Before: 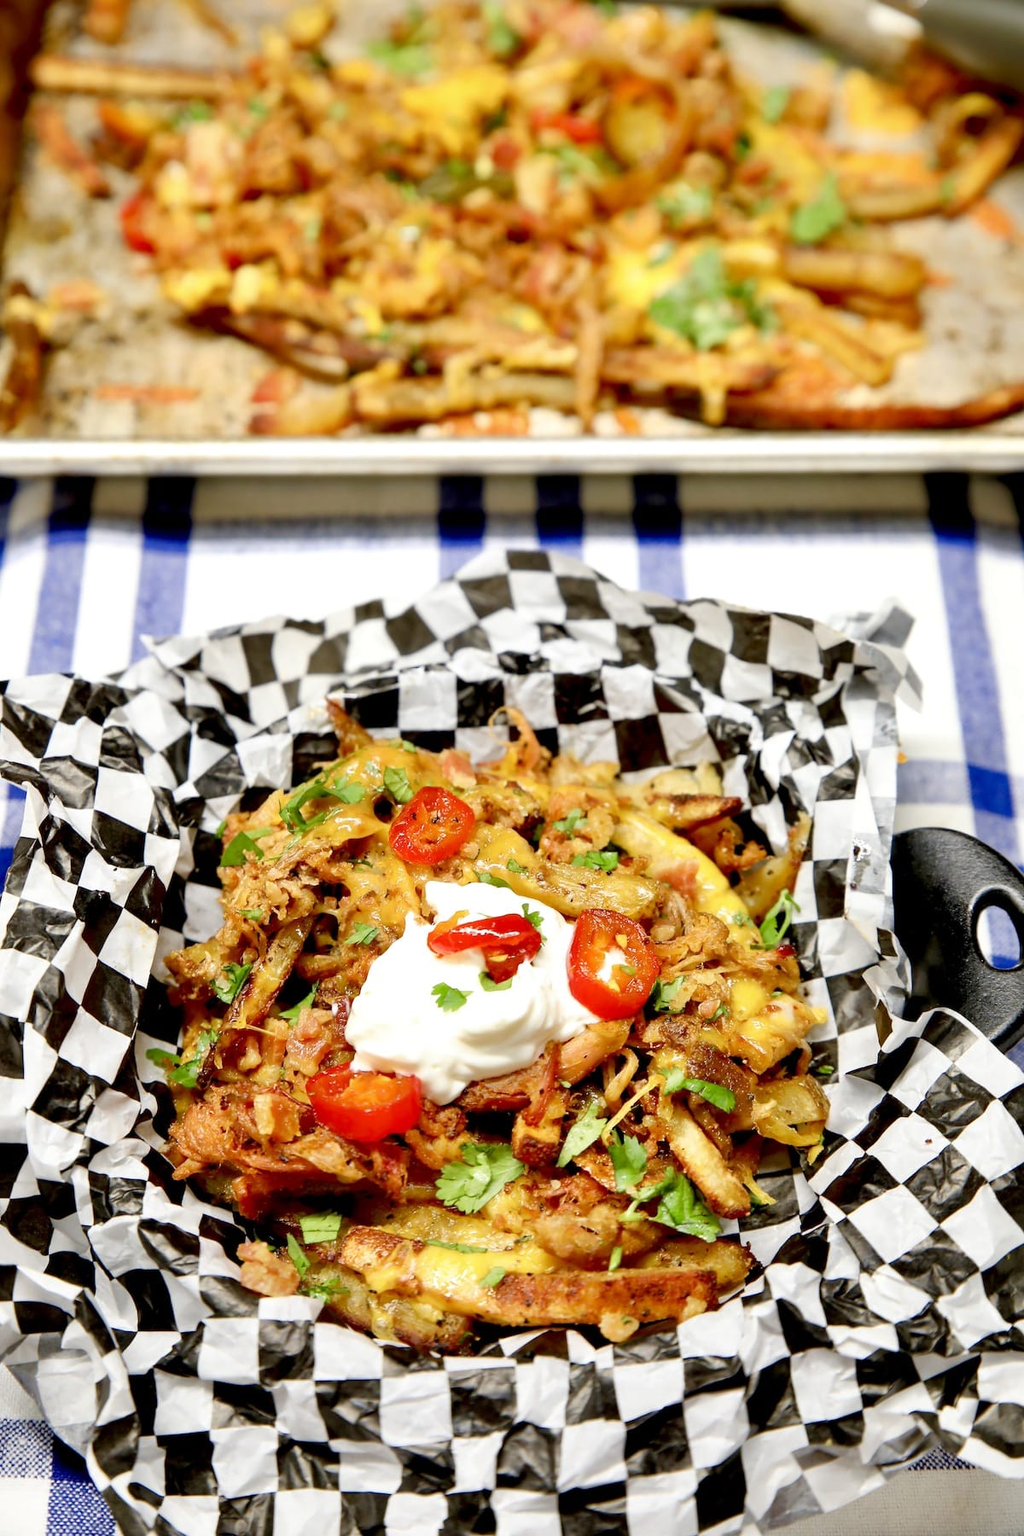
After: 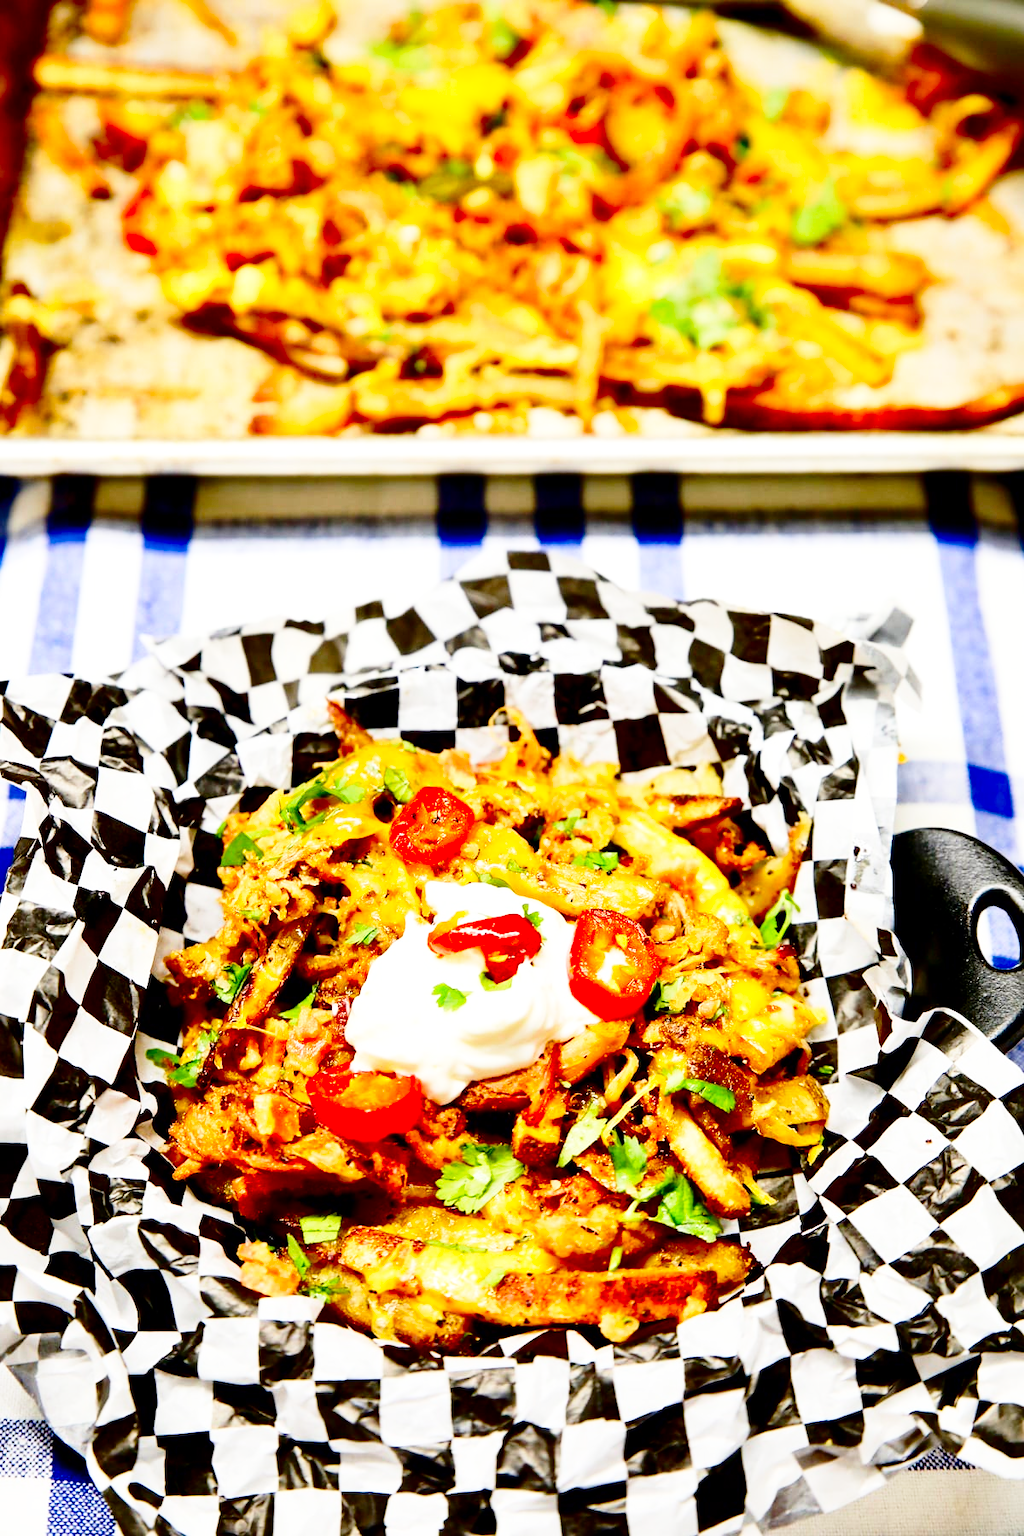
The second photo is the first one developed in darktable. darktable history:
base curve: curves: ch0 [(0, 0) (0.028, 0.03) (0.121, 0.232) (0.46, 0.748) (0.859, 0.968) (1, 1)], preserve colors none
contrast brightness saturation: contrast 0.22, brightness -0.19, saturation 0.24
